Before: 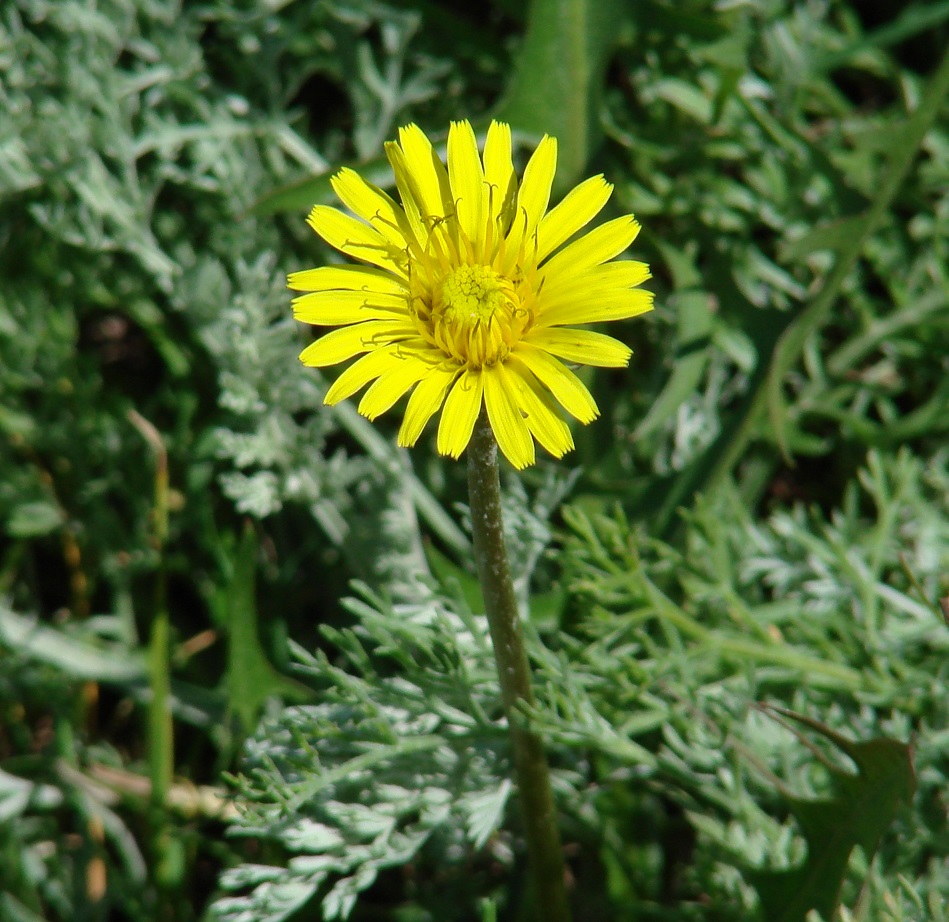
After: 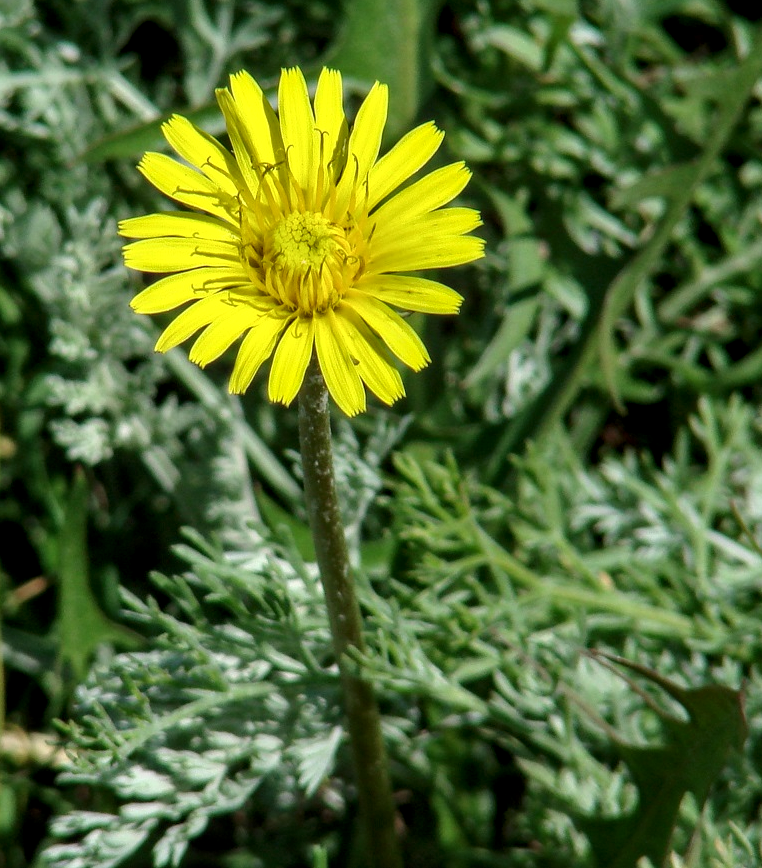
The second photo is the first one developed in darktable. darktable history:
crop and rotate: left 17.959%, top 5.771%, right 1.742%
local contrast: highlights 40%, shadows 60%, detail 136%, midtone range 0.514
